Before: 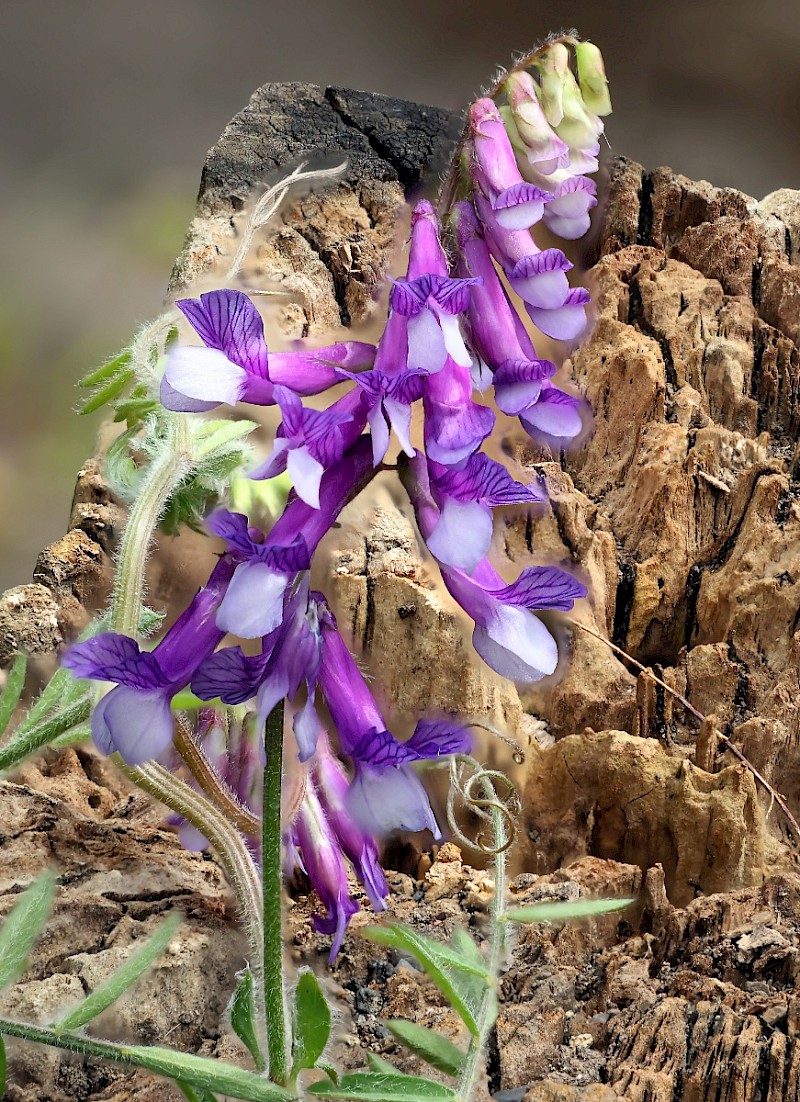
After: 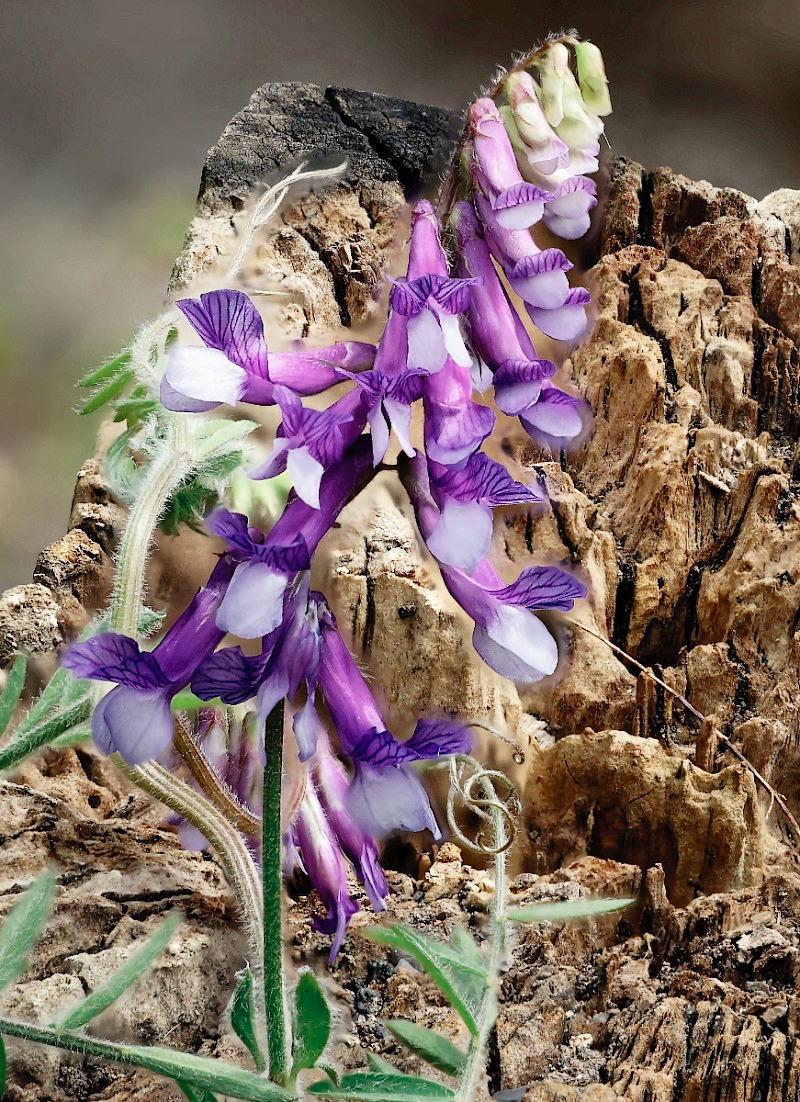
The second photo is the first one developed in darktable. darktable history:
color zones: curves: ch0 [(0, 0.5) (0.125, 0.4) (0.25, 0.5) (0.375, 0.4) (0.5, 0.4) (0.625, 0.35) (0.75, 0.35) (0.875, 0.5)]; ch1 [(0, 0.35) (0.125, 0.45) (0.25, 0.35) (0.375, 0.35) (0.5, 0.35) (0.625, 0.35) (0.75, 0.45) (0.875, 0.35)]; ch2 [(0, 0.6) (0.125, 0.5) (0.25, 0.5) (0.375, 0.6) (0.5, 0.6) (0.625, 0.5) (0.75, 0.5) (0.875, 0.5)]
tone curve: curves: ch0 [(0, 0) (0.003, 0.007) (0.011, 0.01) (0.025, 0.018) (0.044, 0.028) (0.069, 0.034) (0.1, 0.04) (0.136, 0.051) (0.177, 0.104) (0.224, 0.161) (0.277, 0.234) (0.335, 0.316) (0.399, 0.41) (0.468, 0.487) (0.543, 0.577) (0.623, 0.679) (0.709, 0.769) (0.801, 0.854) (0.898, 0.922) (1, 1)], preserve colors none
